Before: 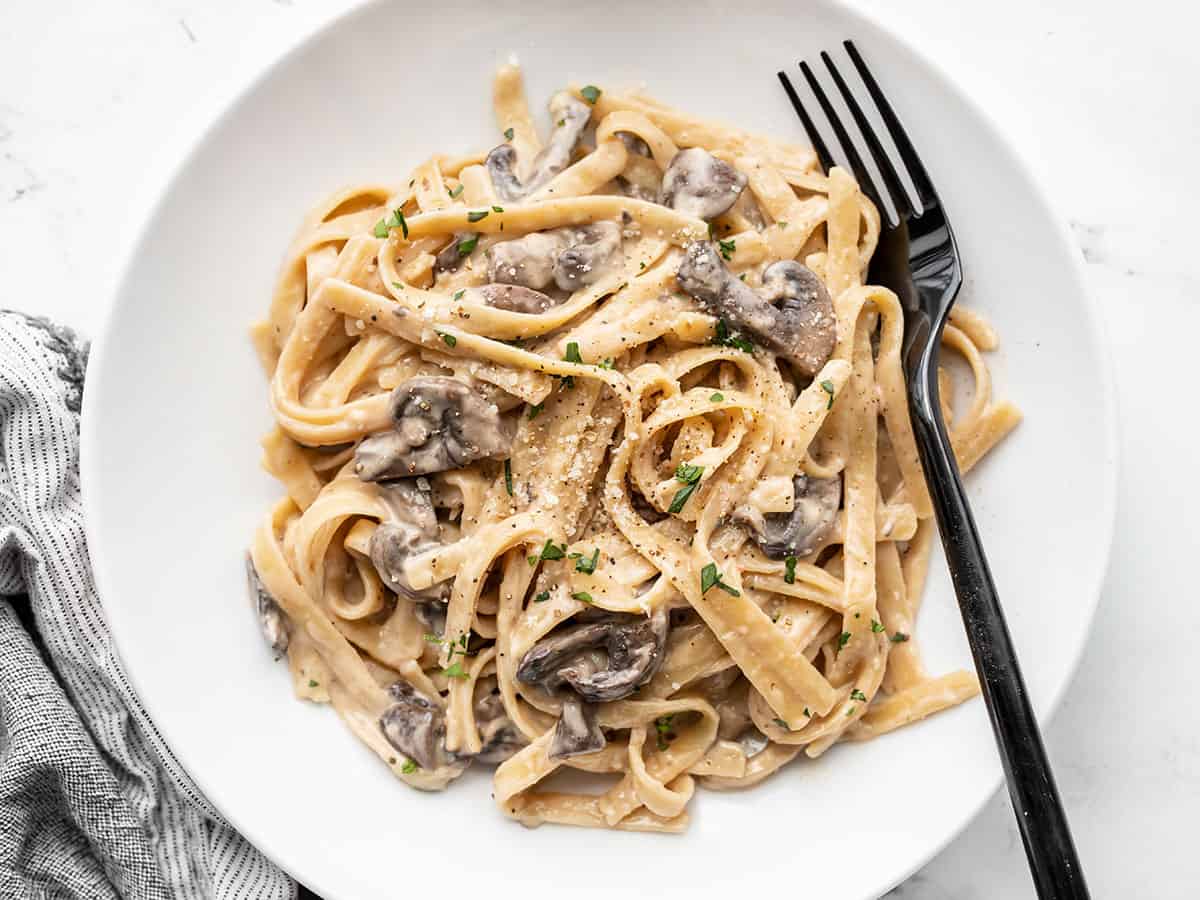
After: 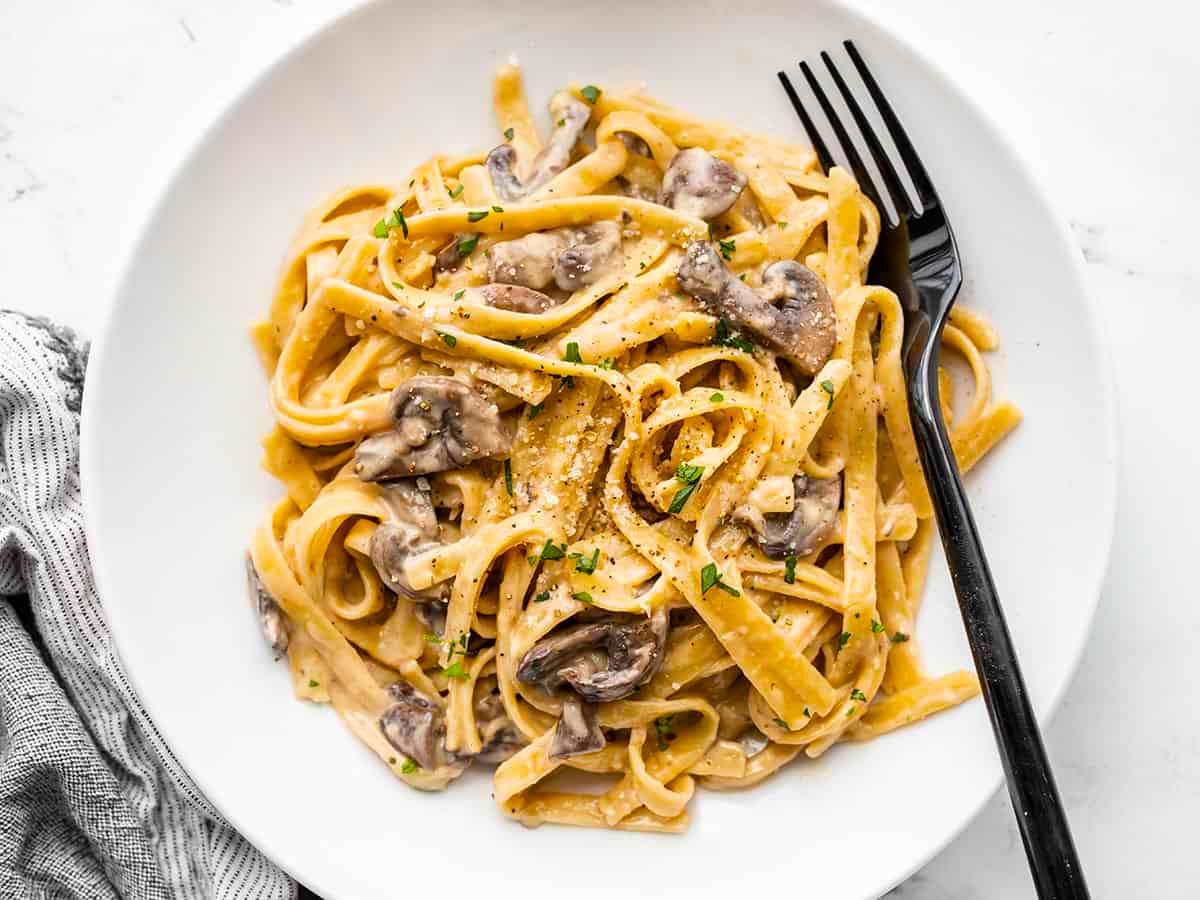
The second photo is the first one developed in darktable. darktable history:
color balance rgb: linear chroma grading › global chroma 15.345%, perceptual saturation grading › global saturation 30.304%, global vibrance 20%
